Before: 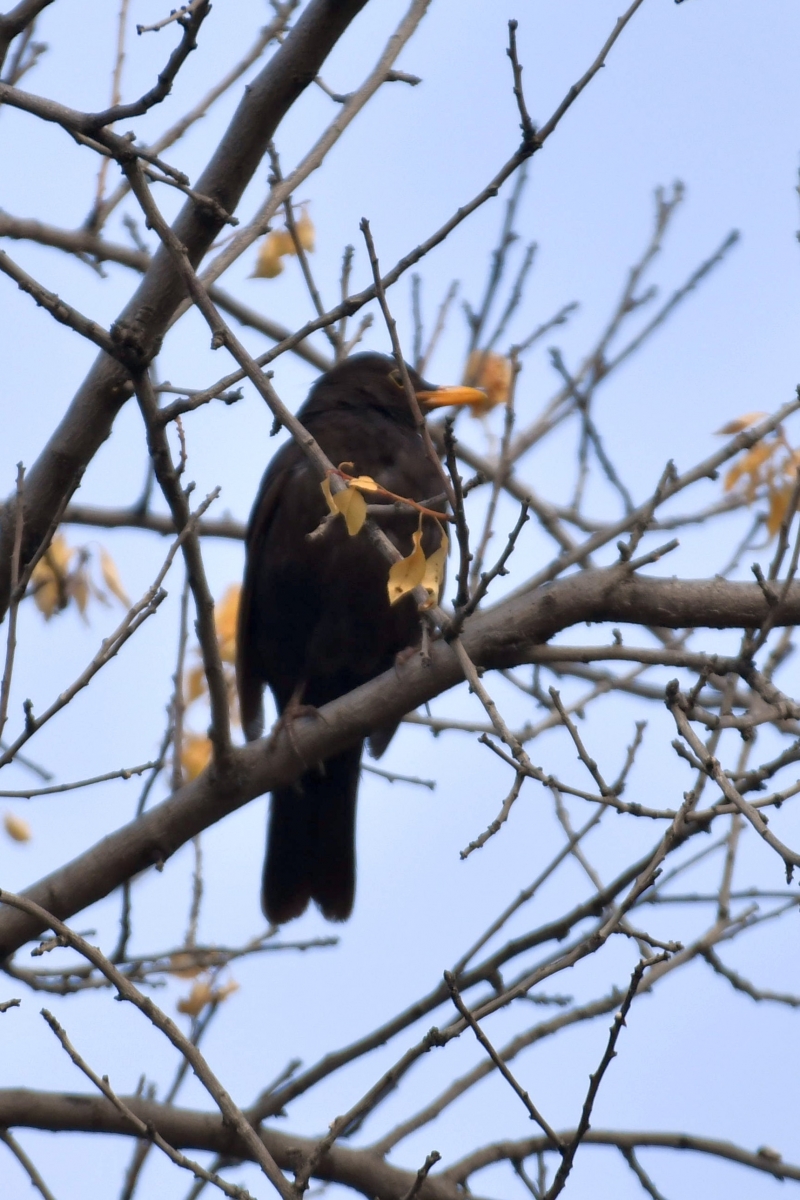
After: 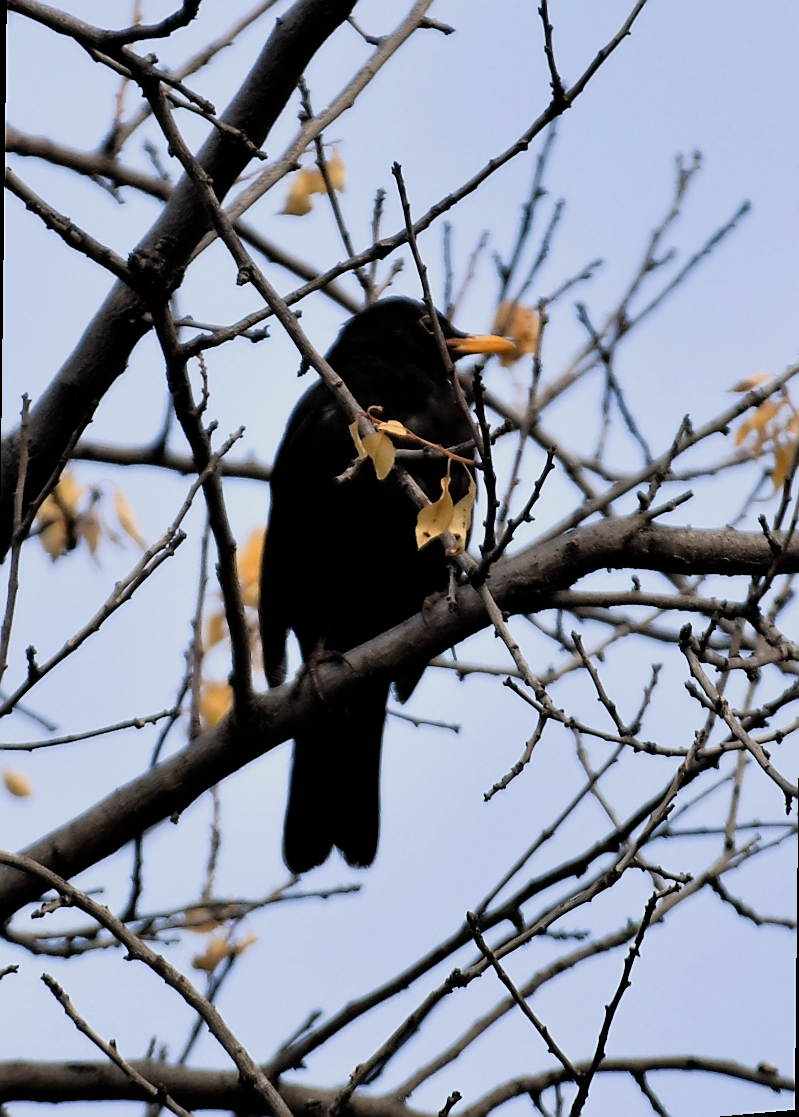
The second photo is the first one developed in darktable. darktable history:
filmic rgb: black relative exposure -5 EV, hardness 2.88, contrast 1.4
haze removal: compatibility mode true, adaptive false
rotate and perspective: rotation 0.679°, lens shift (horizontal) 0.136, crop left 0.009, crop right 0.991, crop top 0.078, crop bottom 0.95
sharpen: radius 1.4, amount 1.25, threshold 0.7
color correction: saturation 0.98
